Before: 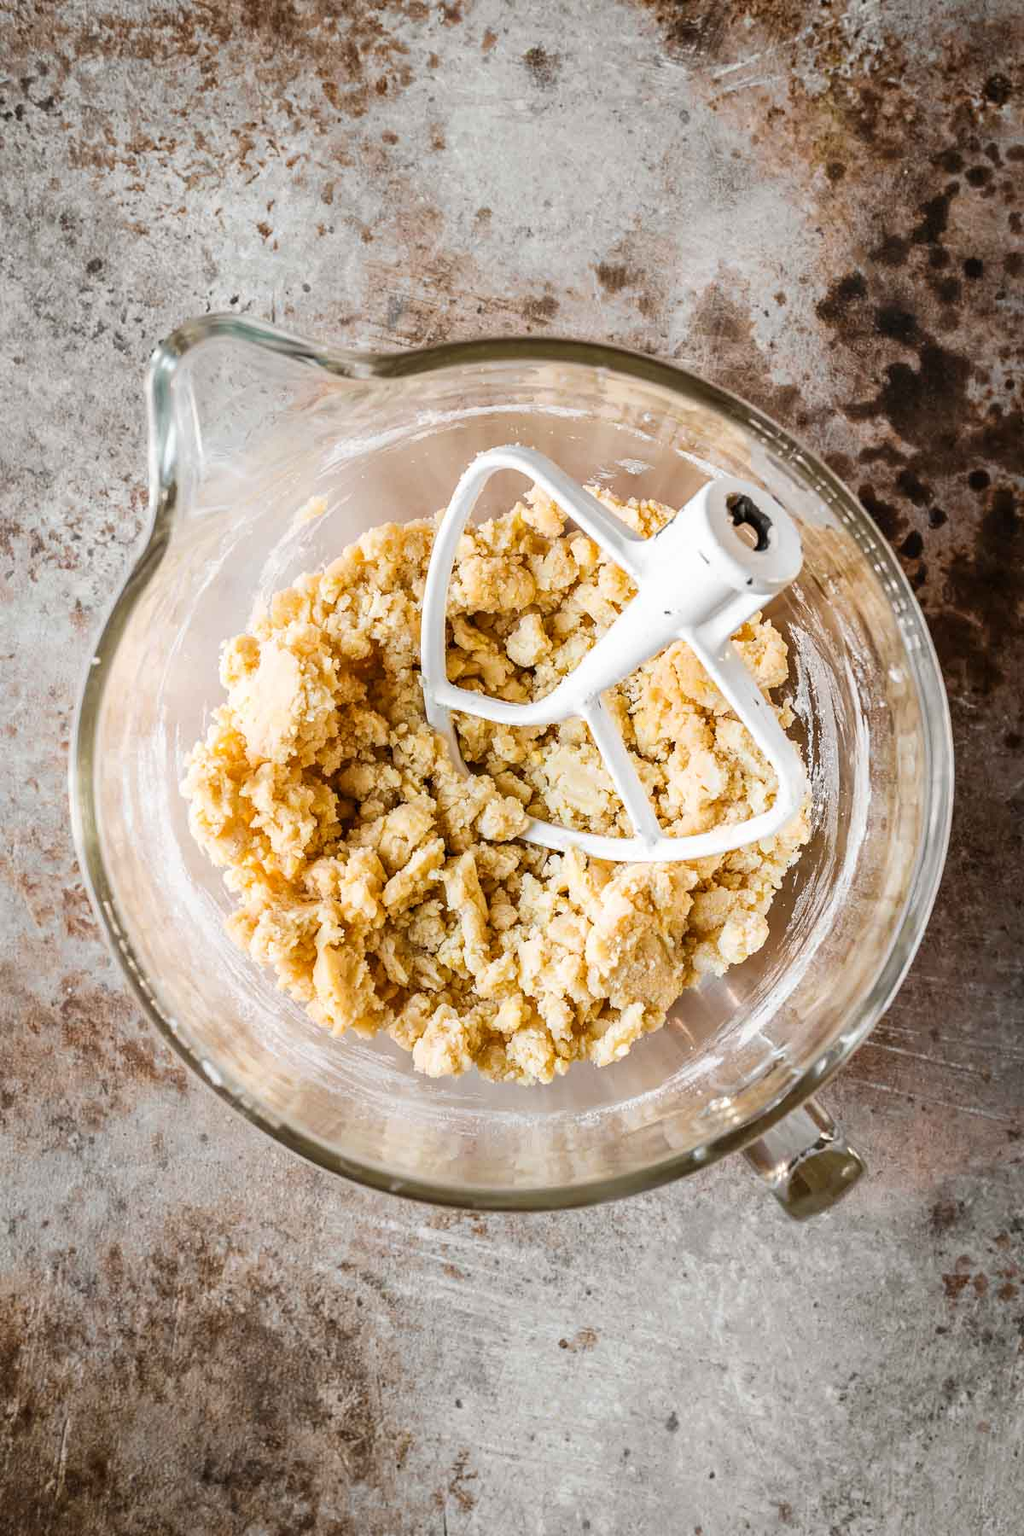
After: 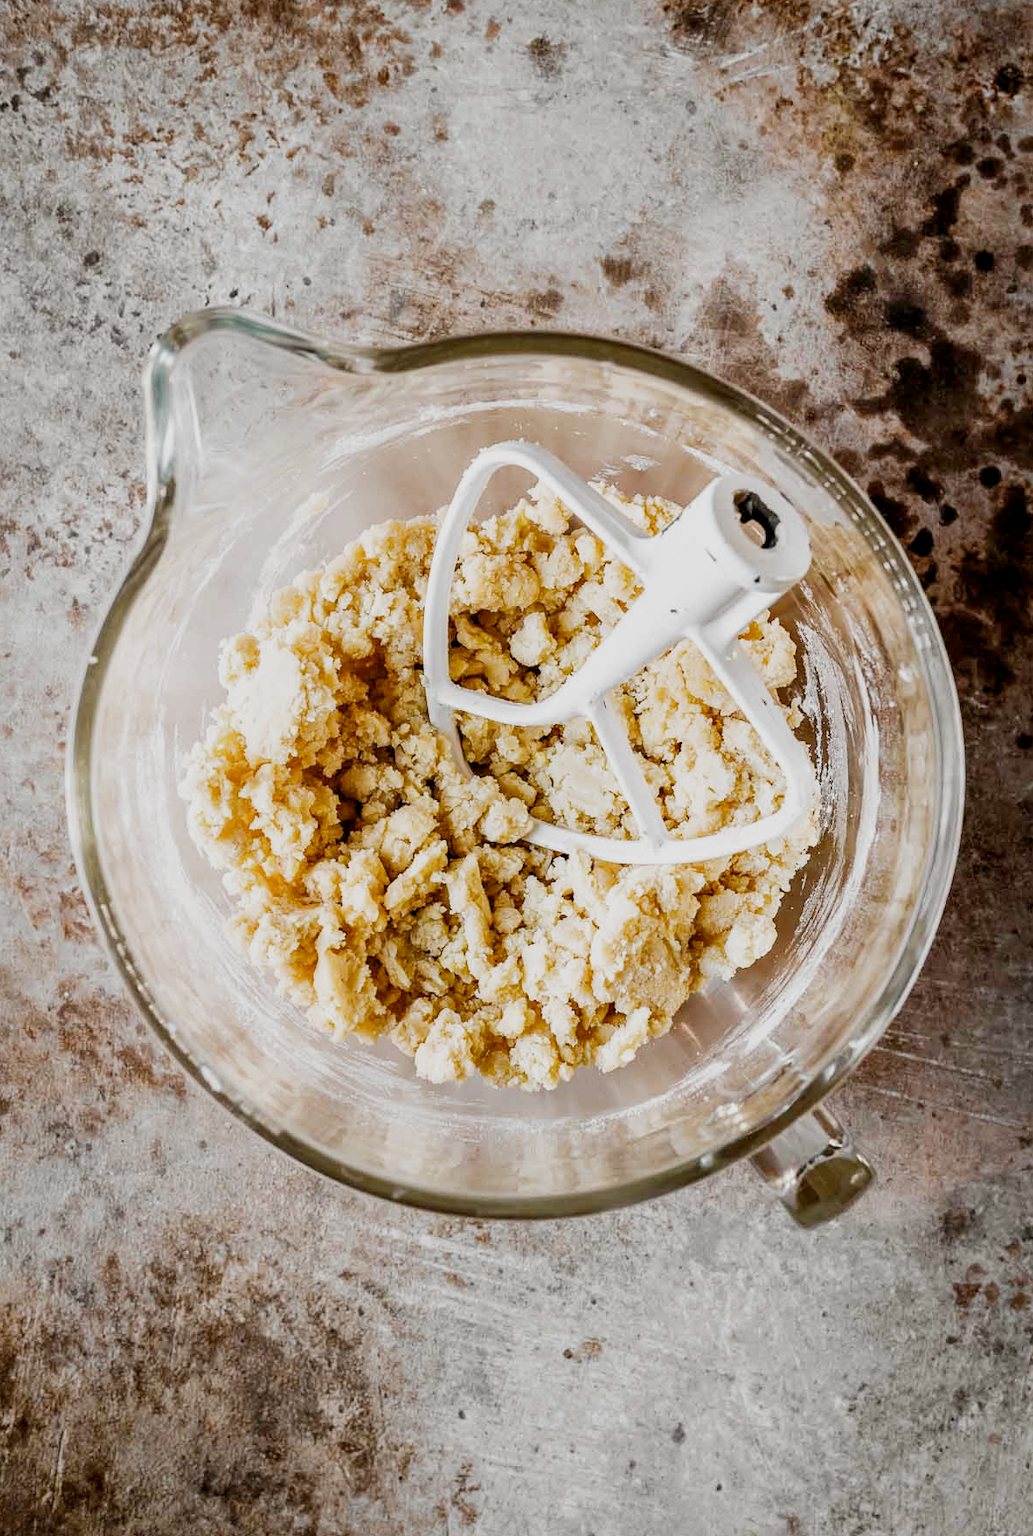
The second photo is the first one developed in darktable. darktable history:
local contrast: mode bilateral grid, contrast 21, coarseness 49, detail 119%, midtone range 0.2
crop: left 0.426%, top 0.763%, right 0.179%, bottom 0.778%
exposure: black level correction 0.005, exposure 0.017 EV, compensate highlight preservation false
filmic rgb: black relative exposure -14.24 EV, white relative exposure 3.36 EV, hardness 7.87, contrast 0.996, add noise in highlights 0.001, preserve chrominance no, color science v3 (2019), use custom middle-gray values true, contrast in highlights soft
